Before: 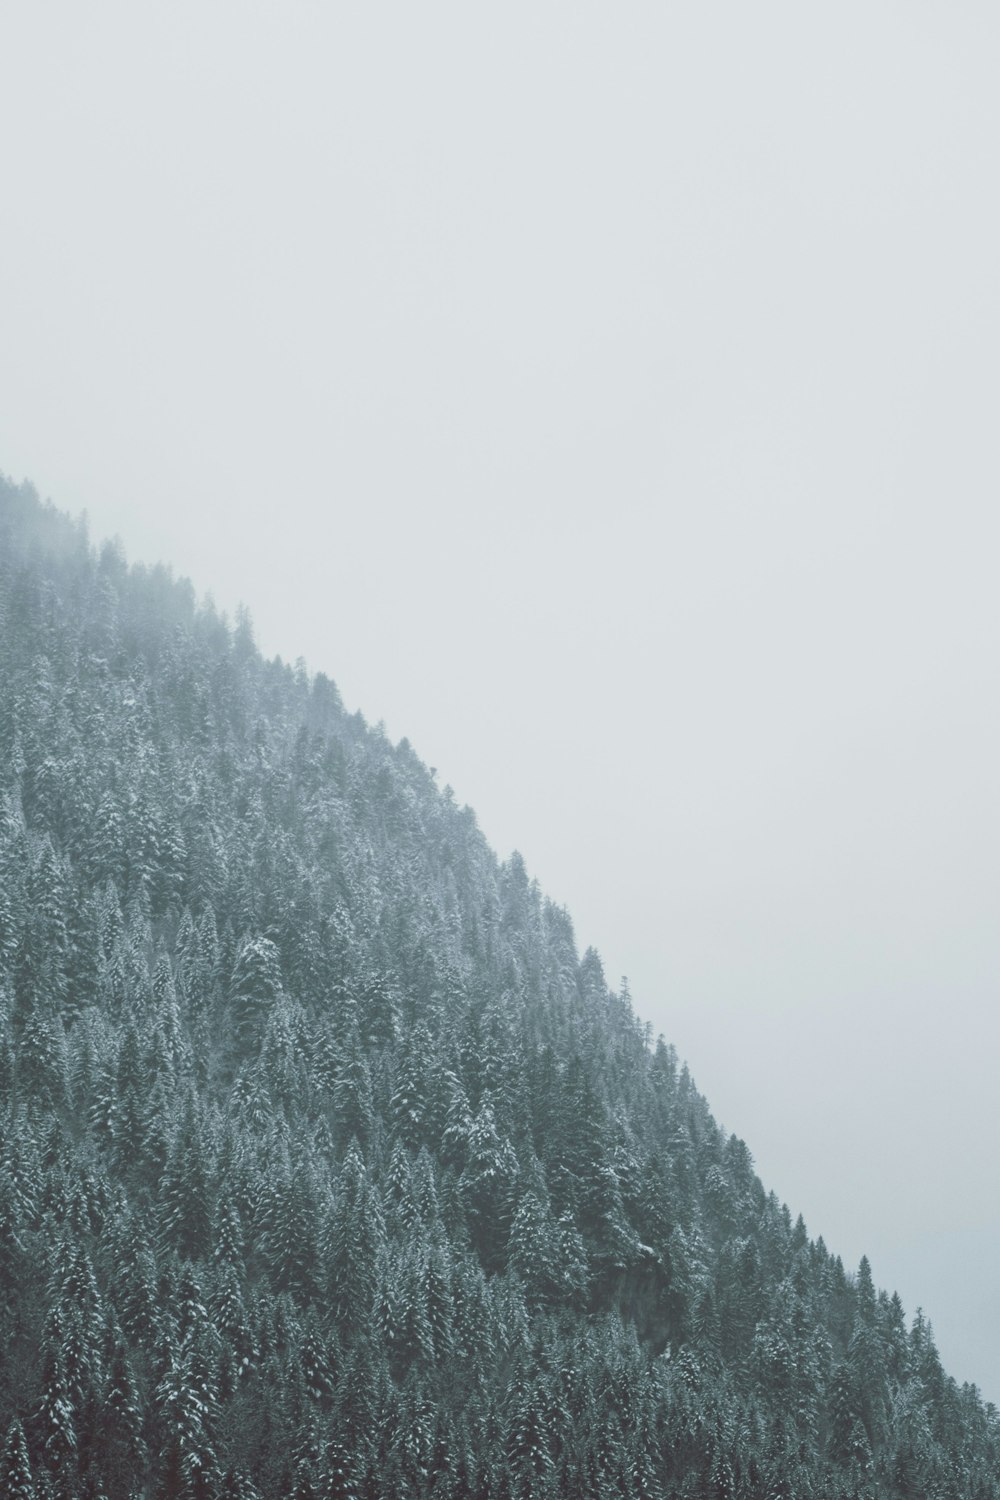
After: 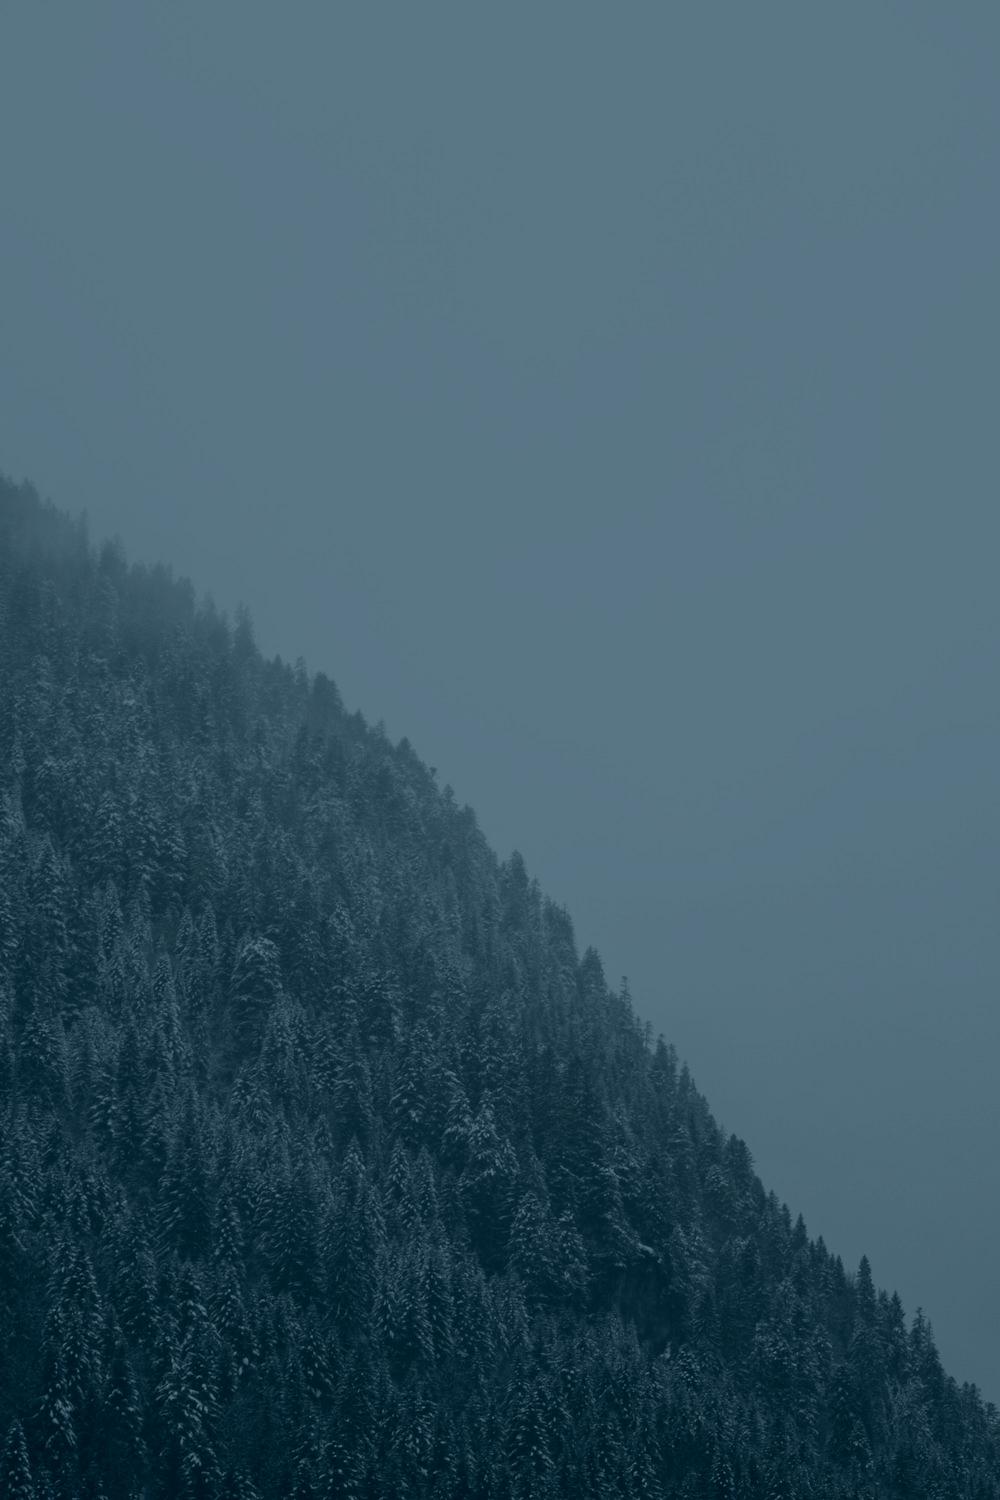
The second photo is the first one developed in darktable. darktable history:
color balance rgb: shadows lift › chroma 4.41%, shadows lift › hue 27°, power › chroma 2.5%, power › hue 70°, highlights gain › chroma 1%, highlights gain › hue 27°, saturation formula JzAzBz (2021)
colorize: hue 194.4°, saturation 29%, source mix 61.75%, lightness 3.98%, version 1
